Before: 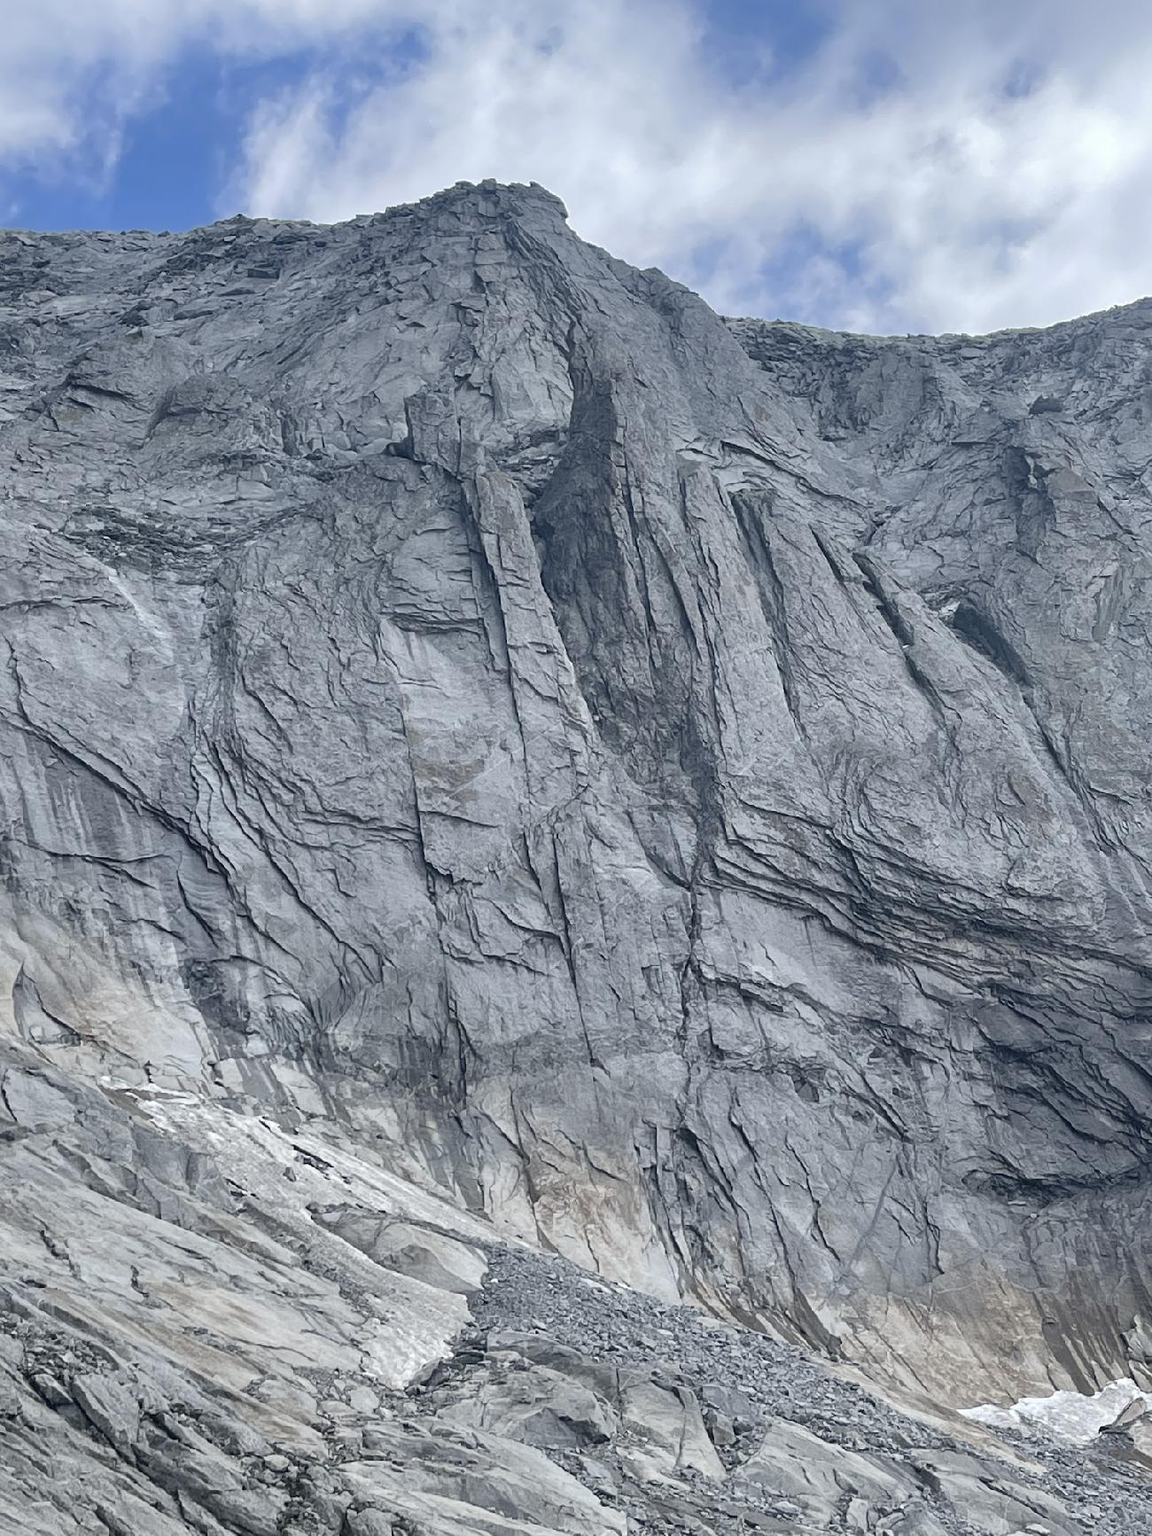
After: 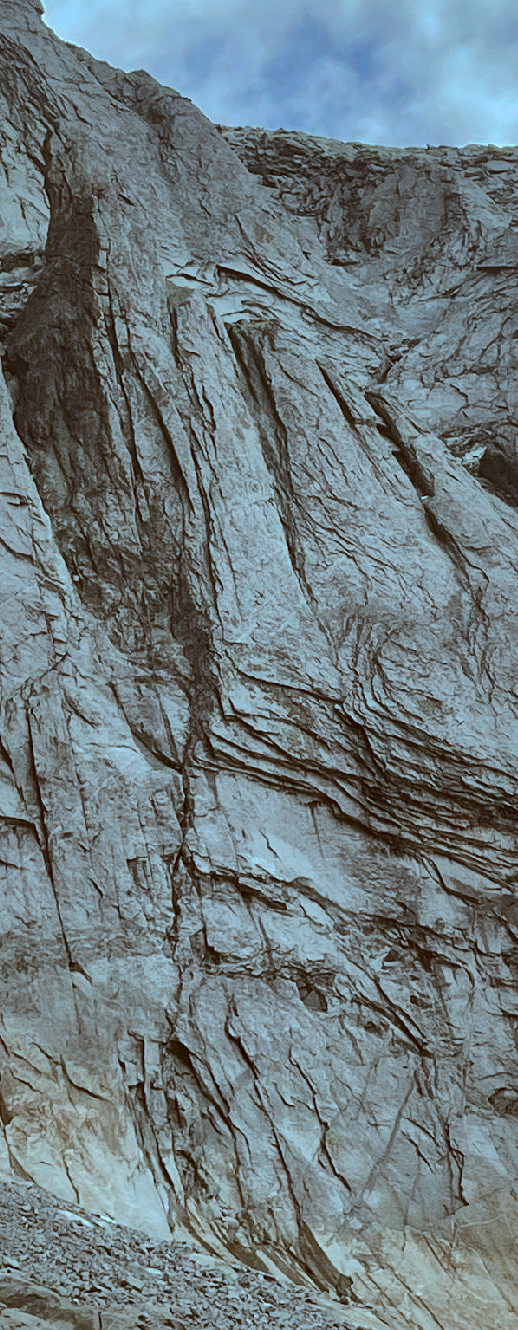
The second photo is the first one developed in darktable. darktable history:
shadows and highlights: shadows 25.87, highlights -69.51
crop: left 45.93%, top 13.392%, right 14.182%, bottom 9.827%
color correction: highlights a* -15.09, highlights b* -16.9, shadows a* 10.55, shadows b* 29.54
contrast brightness saturation: contrast 0.213, brightness -0.11, saturation 0.207
